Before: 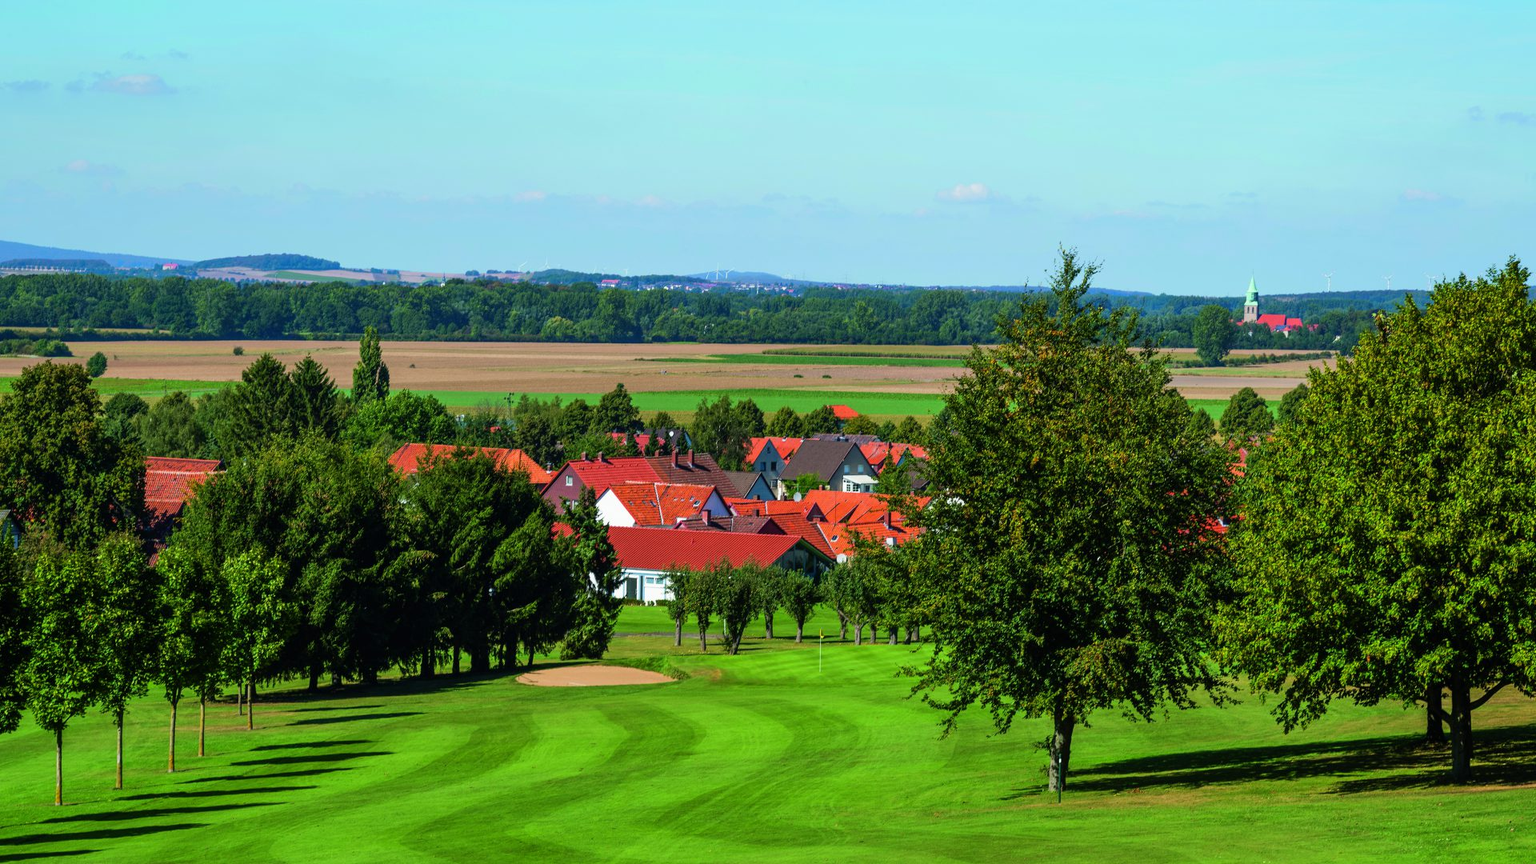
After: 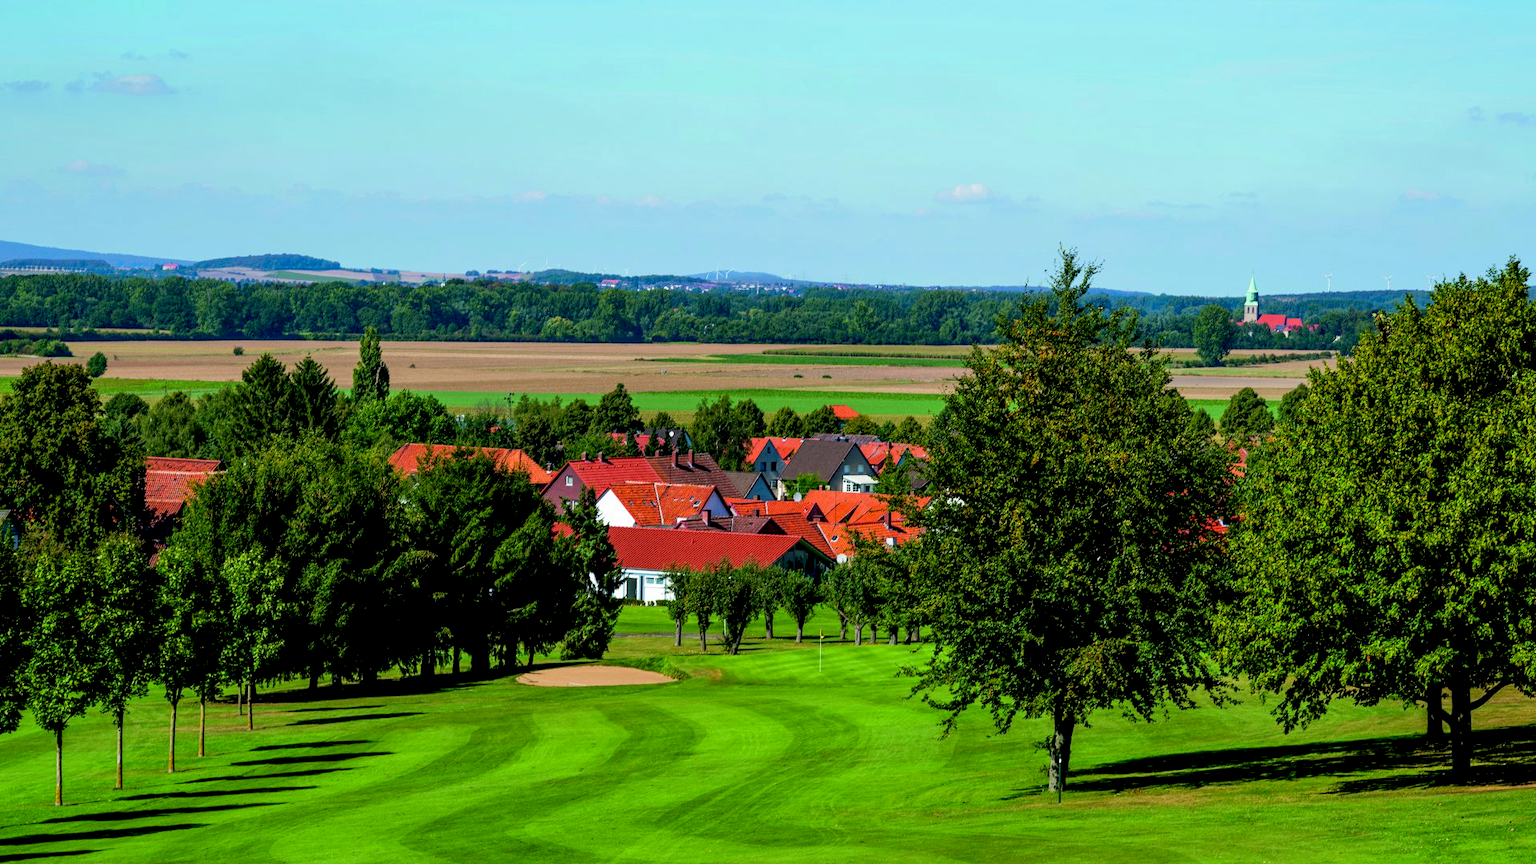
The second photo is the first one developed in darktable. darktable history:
white balance: emerald 1
exposure: black level correction 0.012, compensate highlight preservation false
local contrast: highlights 100%, shadows 100%, detail 120%, midtone range 0.2
